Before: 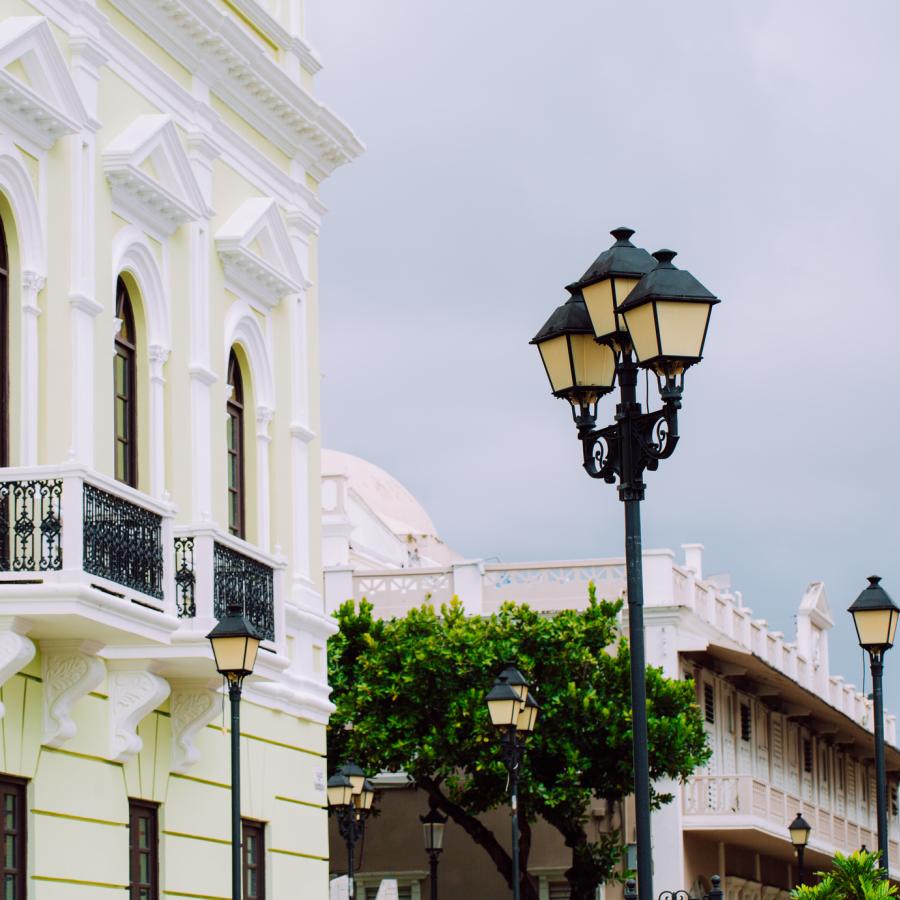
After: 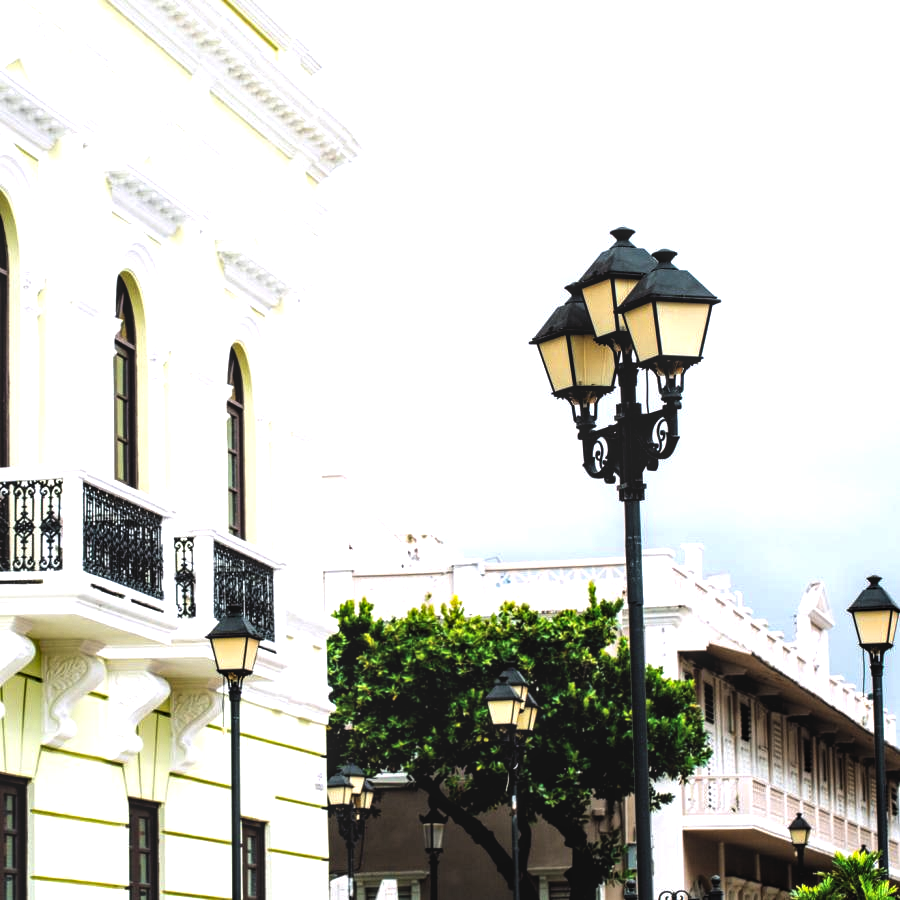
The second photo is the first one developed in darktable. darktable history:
exposure: exposure 0.078 EV, compensate highlight preservation false
levels: levels [0.044, 0.475, 0.791]
local contrast: on, module defaults
